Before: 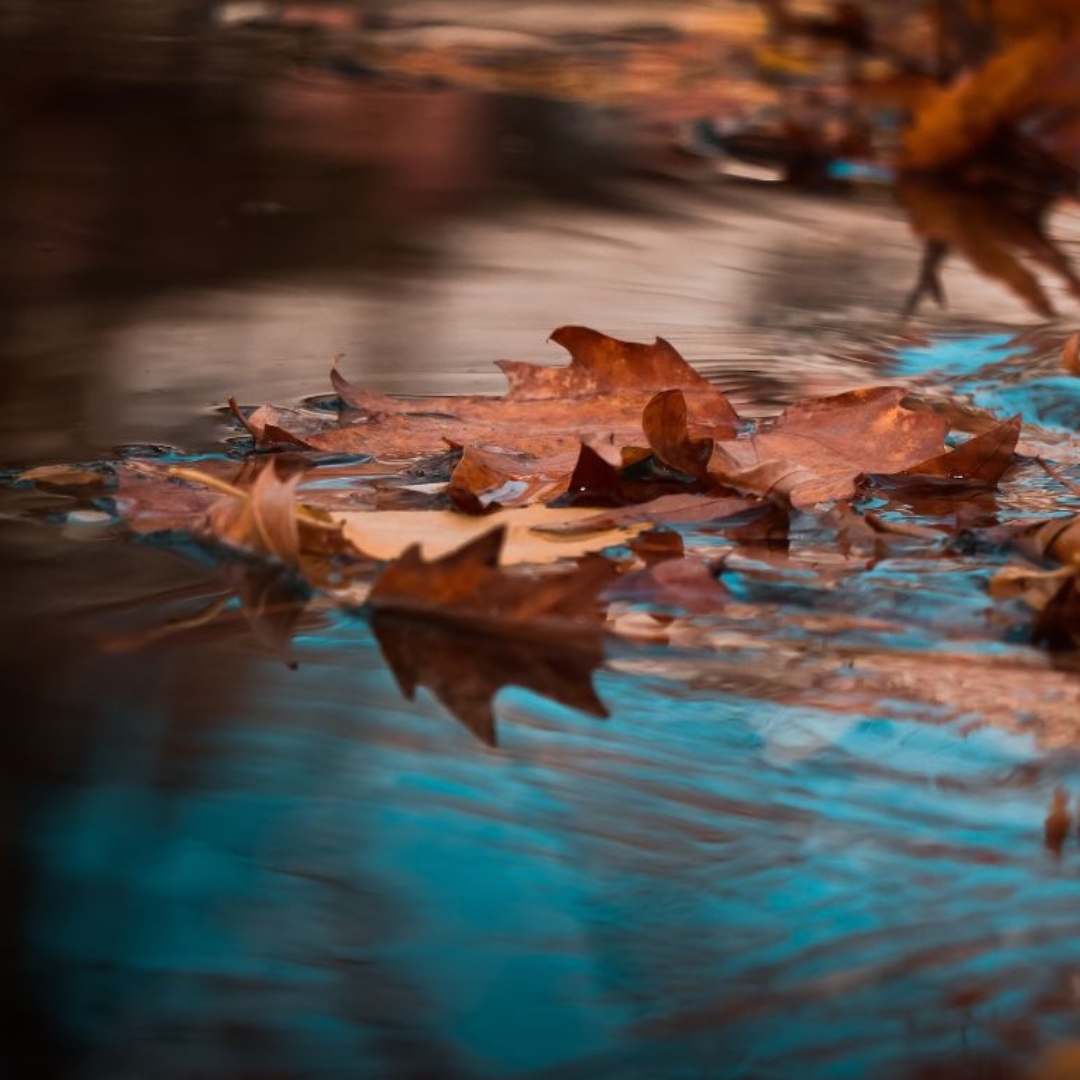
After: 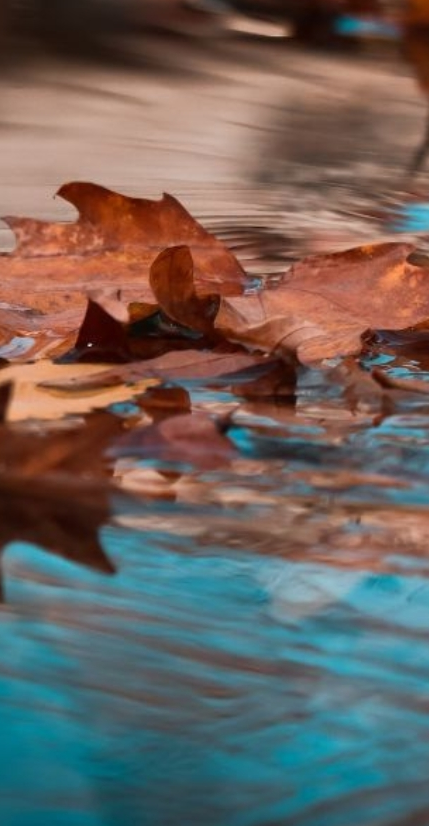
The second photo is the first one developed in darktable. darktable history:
crop: left 45.721%, top 13.393%, right 14.118%, bottom 10.01%
exposure: compensate highlight preservation false
